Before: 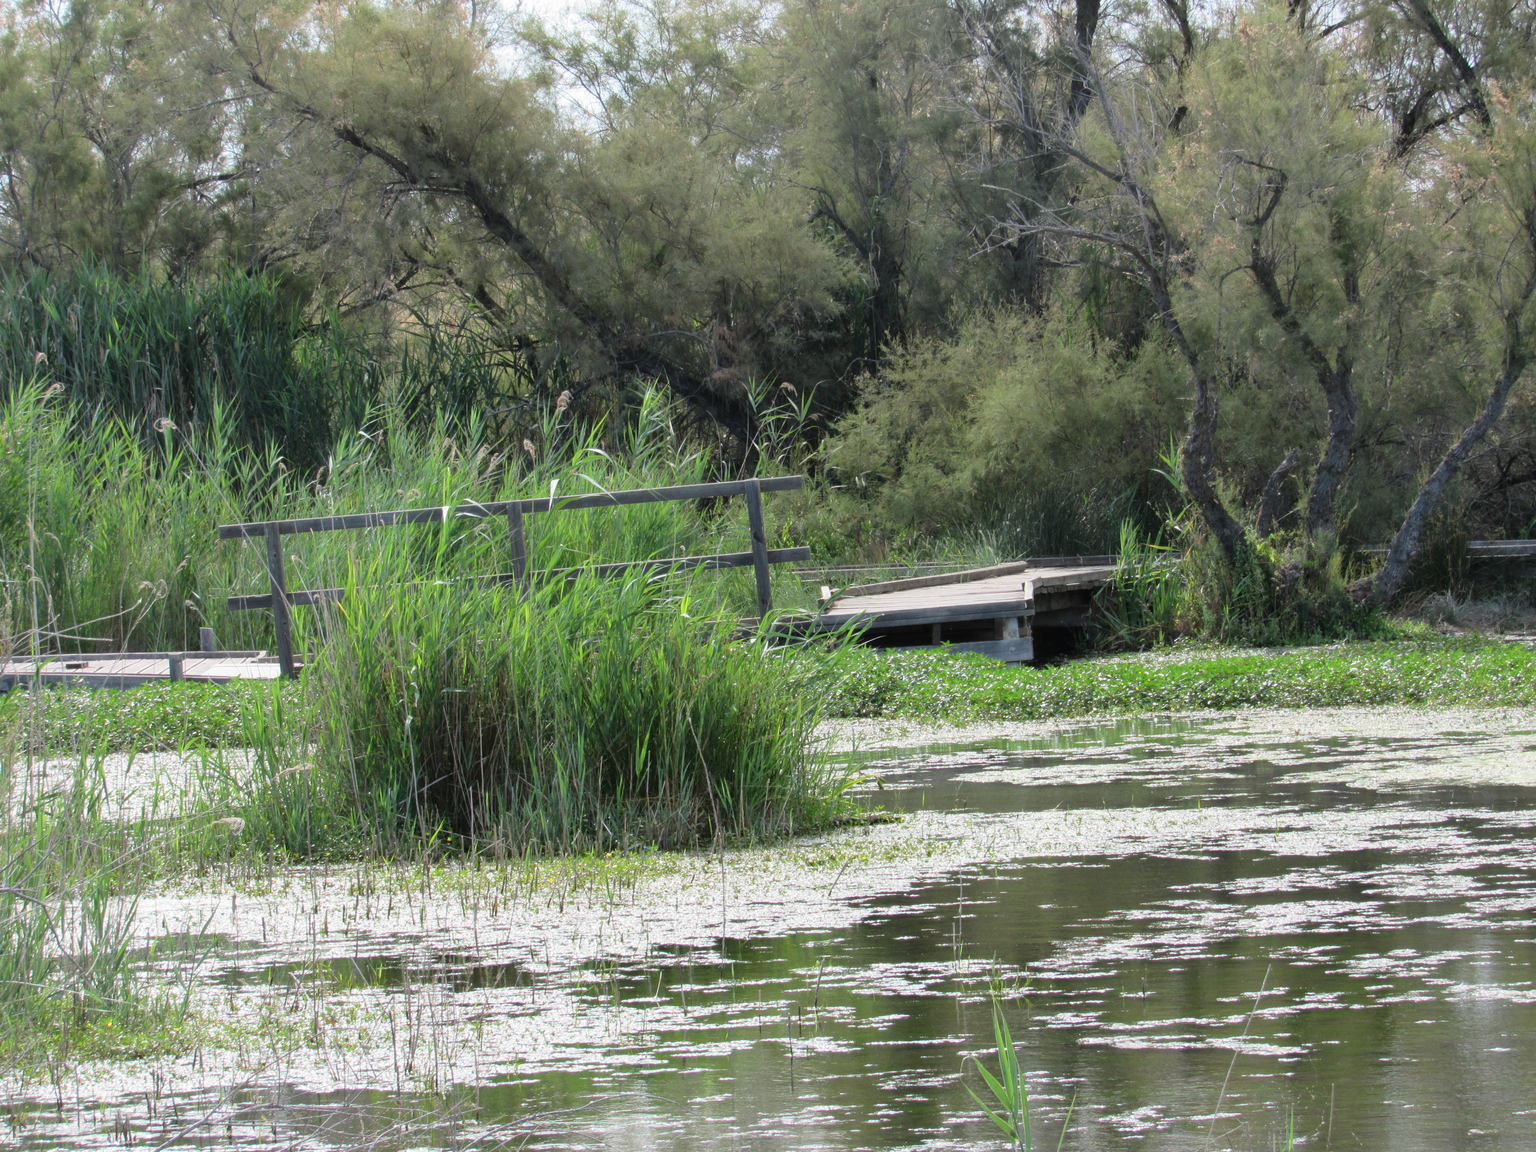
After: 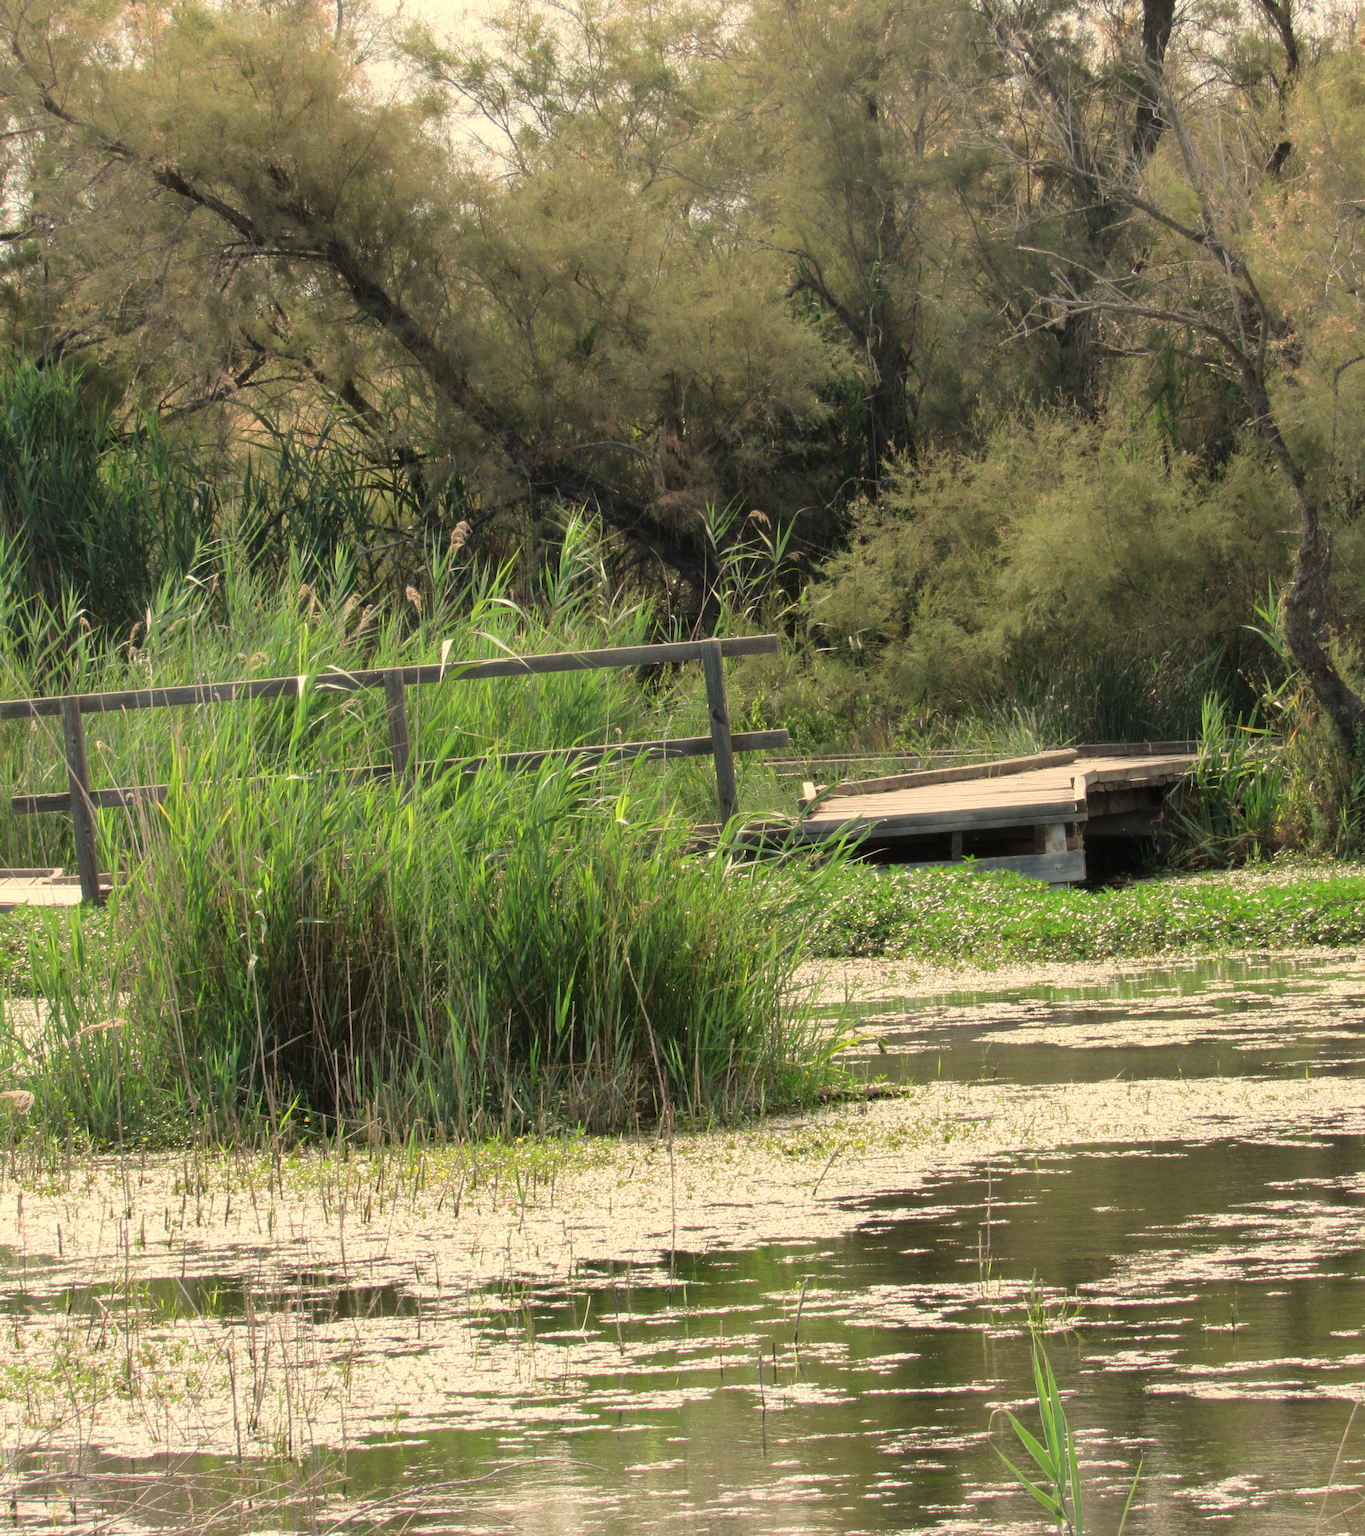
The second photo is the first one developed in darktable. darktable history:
crop and rotate: left 14.292%, right 19.041%
white balance: red 1.123, blue 0.83
